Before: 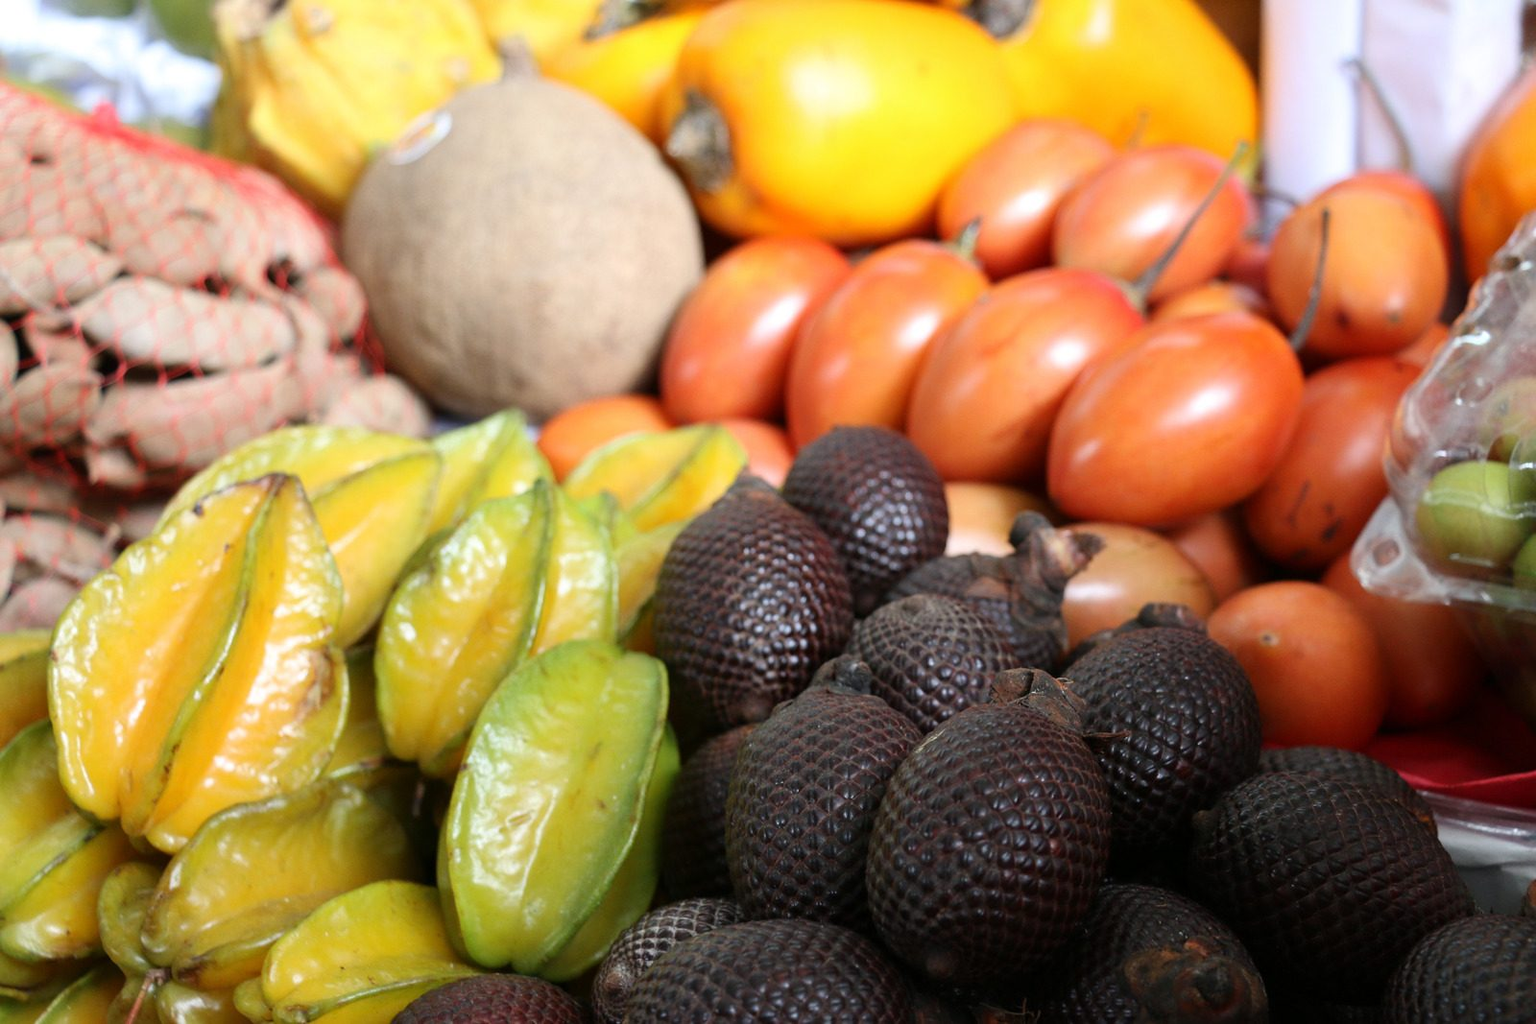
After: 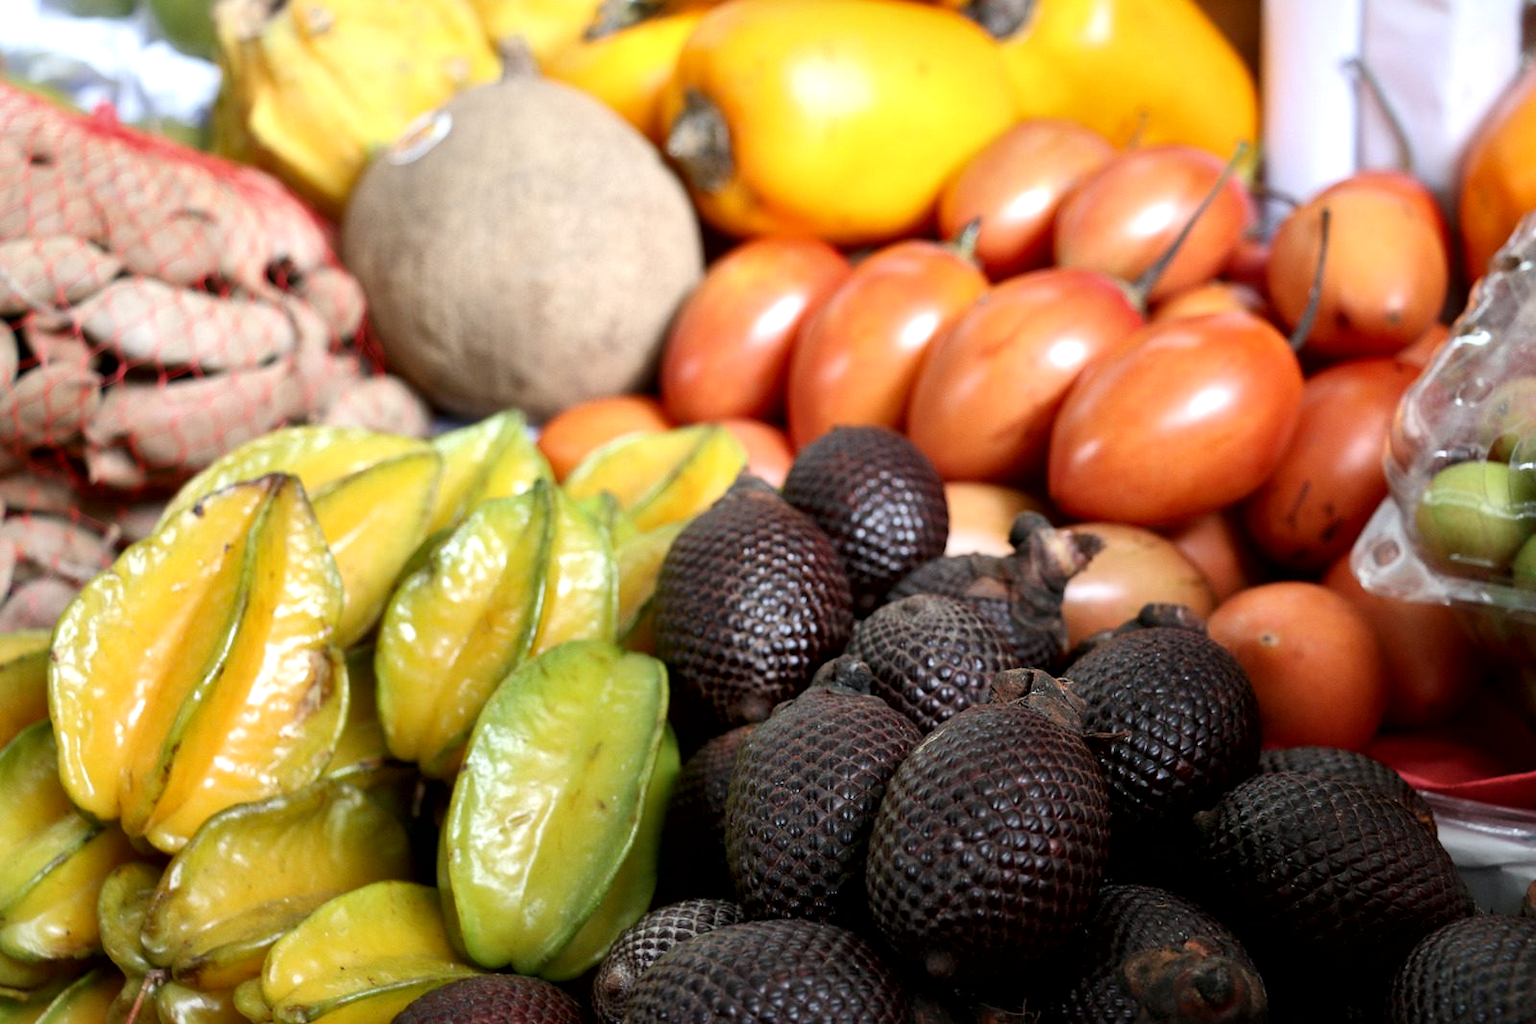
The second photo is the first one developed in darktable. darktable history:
local contrast: mode bilateral grid, contrast 25, coarseness 60, detail 151%, midtone range 0.2
exposure: black level correction 0.001, compensate highlight preservation false
